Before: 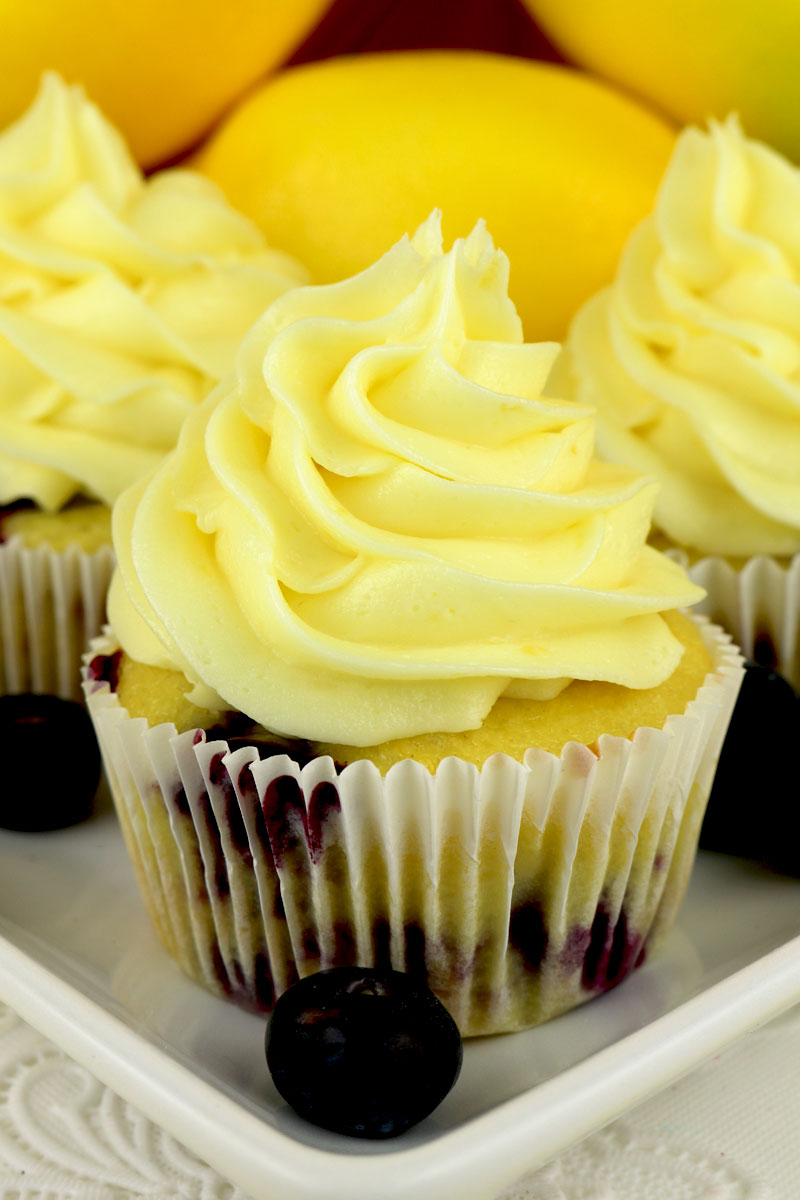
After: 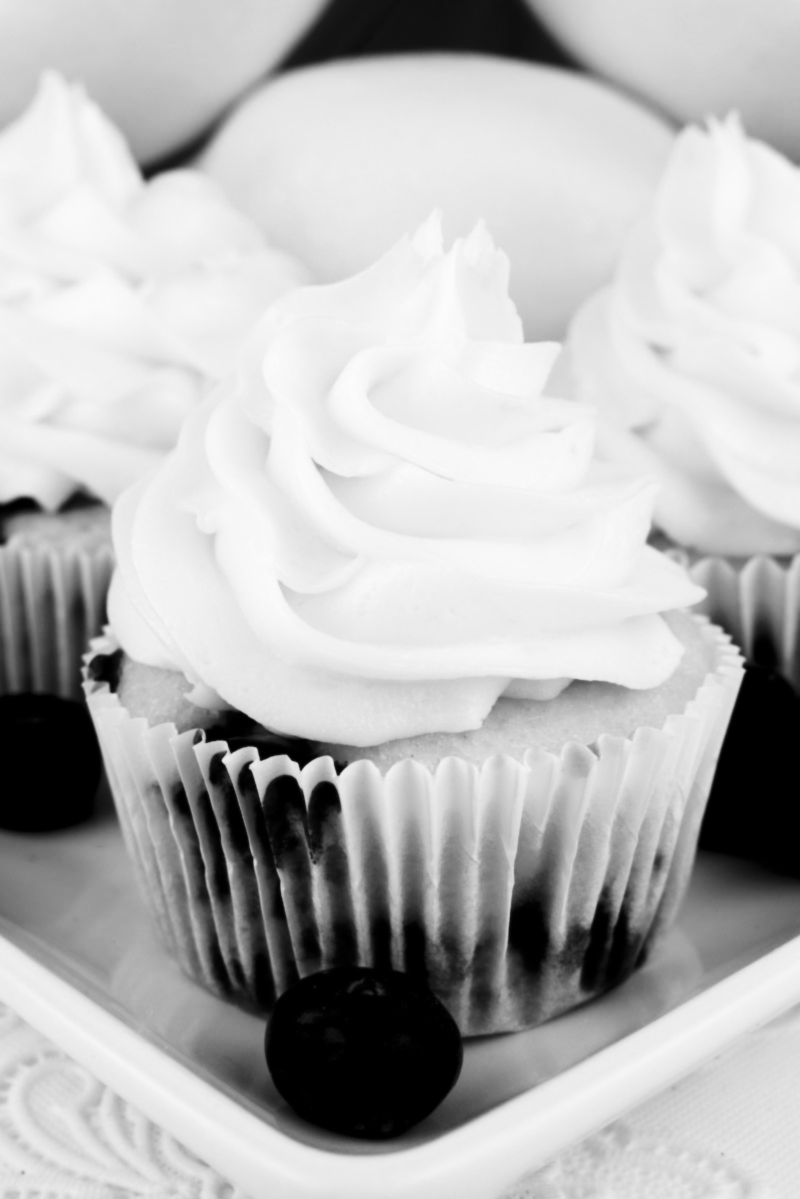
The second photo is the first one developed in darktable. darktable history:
crop: bottom 0.071%
lowpass: radius 0.76, contrast 1.56, saturation 0, unbound 0
